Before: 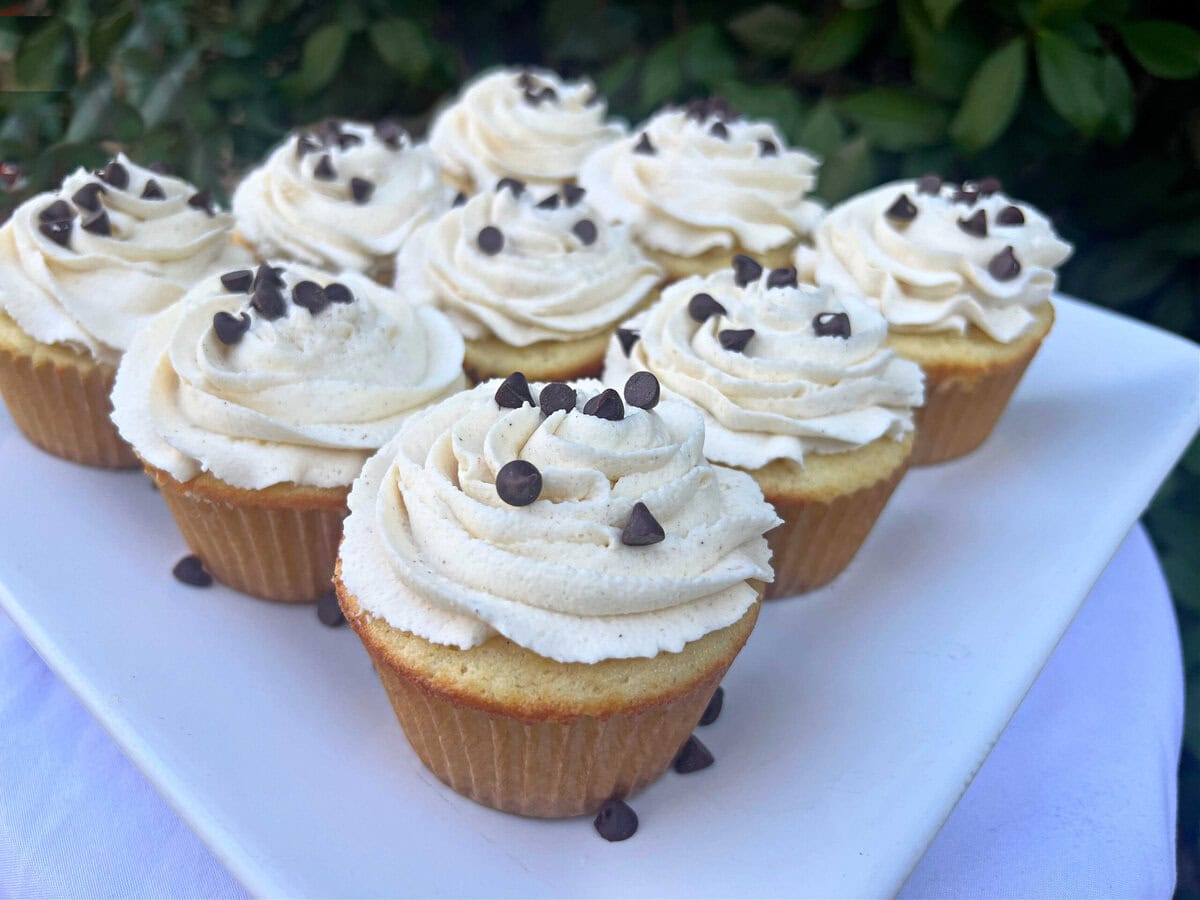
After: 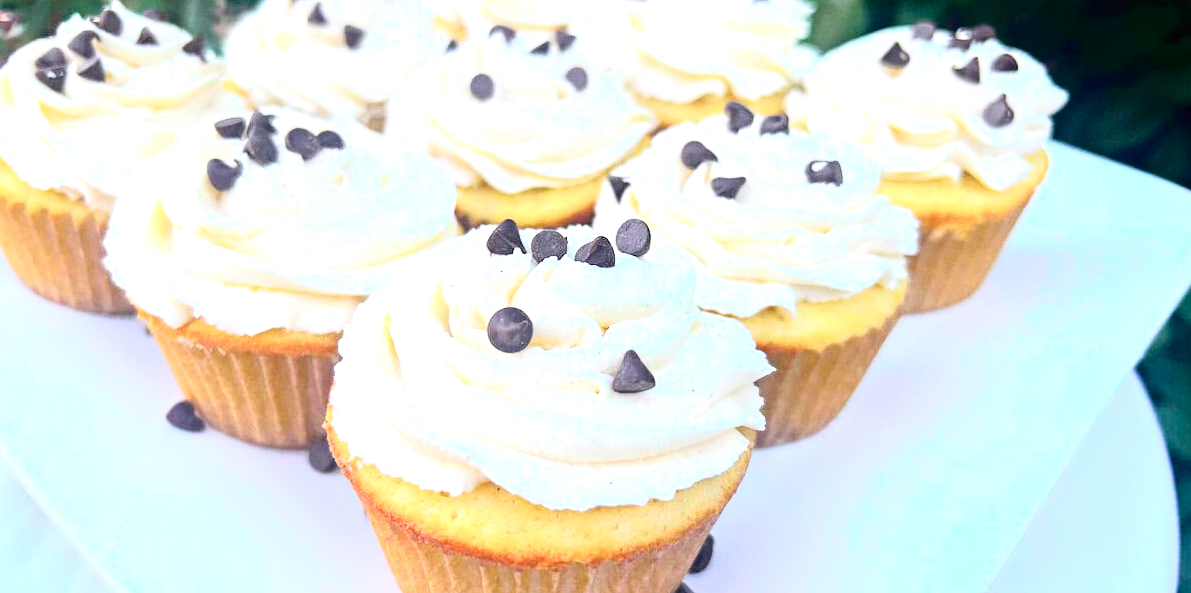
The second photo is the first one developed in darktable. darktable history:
exposure: black level correction 0, exposure 1.1 EV, compensate highlight preservation false
crop: top 16.727%, bottom 16.727%
tone curve: curves: ch0 [(0, 0) (0.187, 0.12) (0.392, 0.438) (0.704, 0.86) (0.858, 0.938) (1, 0.981)]; ch1 [(0, 0) (0.402, 0.36) (0.476, 0.456) (0.498, 0.501) (0.518, 0.521) (0.58, 0.598) (0.619, 0.663) (0.692, 0.744) (1, 1)]; ch2 [(0, 0) (0.427, 0.417) (0.483, 0.481) (0.503, 0.503) (0.526, 0.53) (0.563, 0.585) (0.626, 0.703) (0.699, 0.753) (0.997, 0.858)], color space Lab, independent channels
rotate and perspective: rotation 0.192°, lens shift (horizontal) -0.015, crop left 0.005, crop right 0.996, crop top 0.006, crop bottom 0.99
